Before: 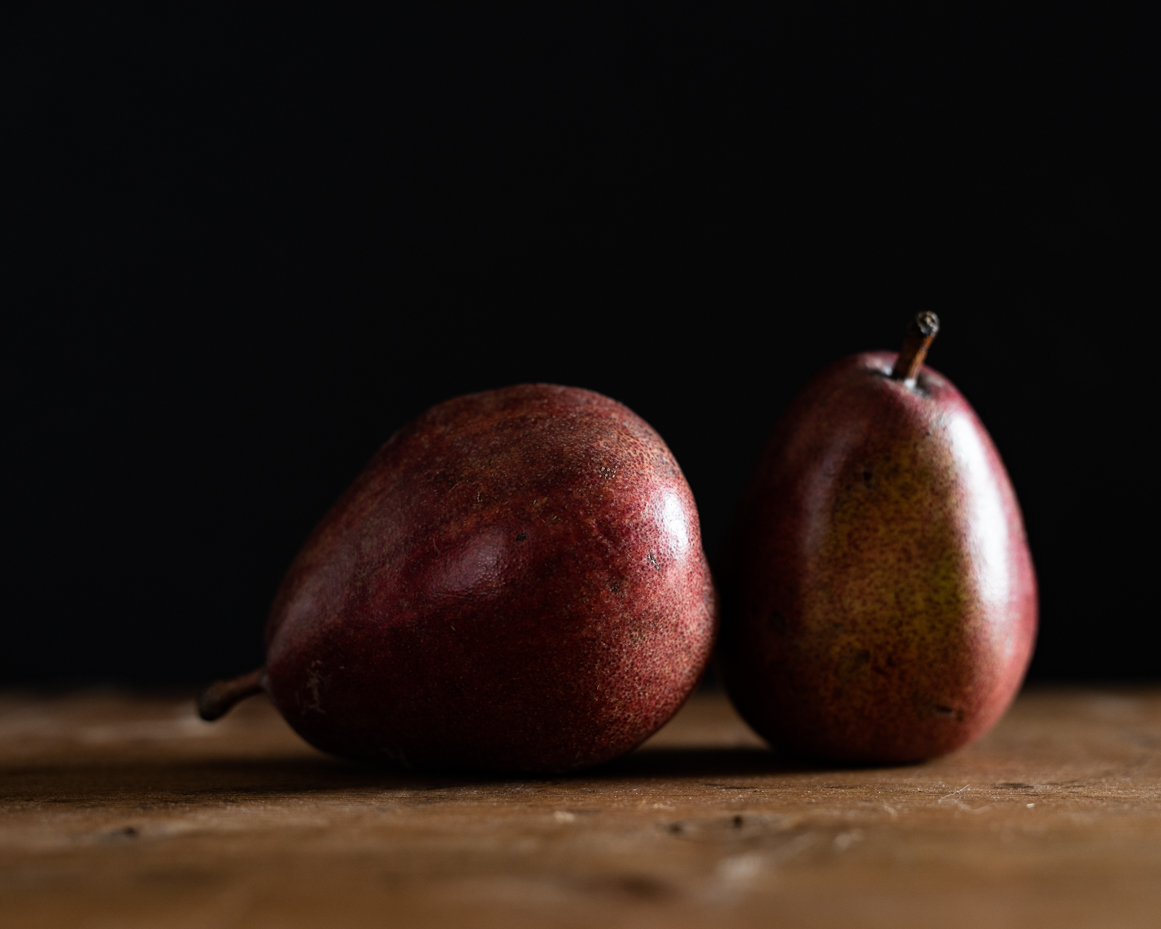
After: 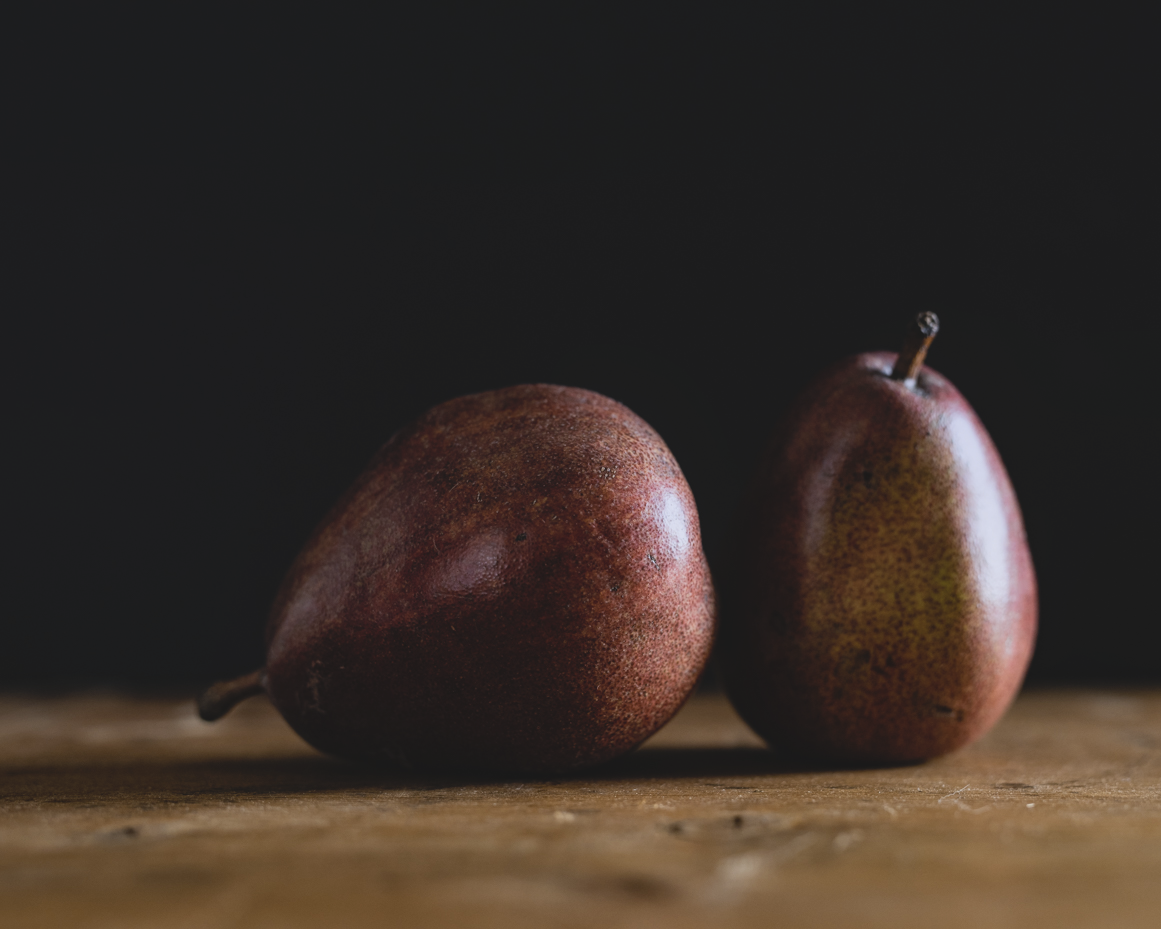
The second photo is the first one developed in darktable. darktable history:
local contrast: highlights 100%, shadows 100%, detail 120%, midtone range 0.2
graduated density: hue 238.83°, saturation 50%
contrast brightness saturation: contrast -0.15, brightness 0.05, saturation -0.12
color contrast: green-magenta contrast 0.8, blue-yellow contrast 1.1, unbound 0
